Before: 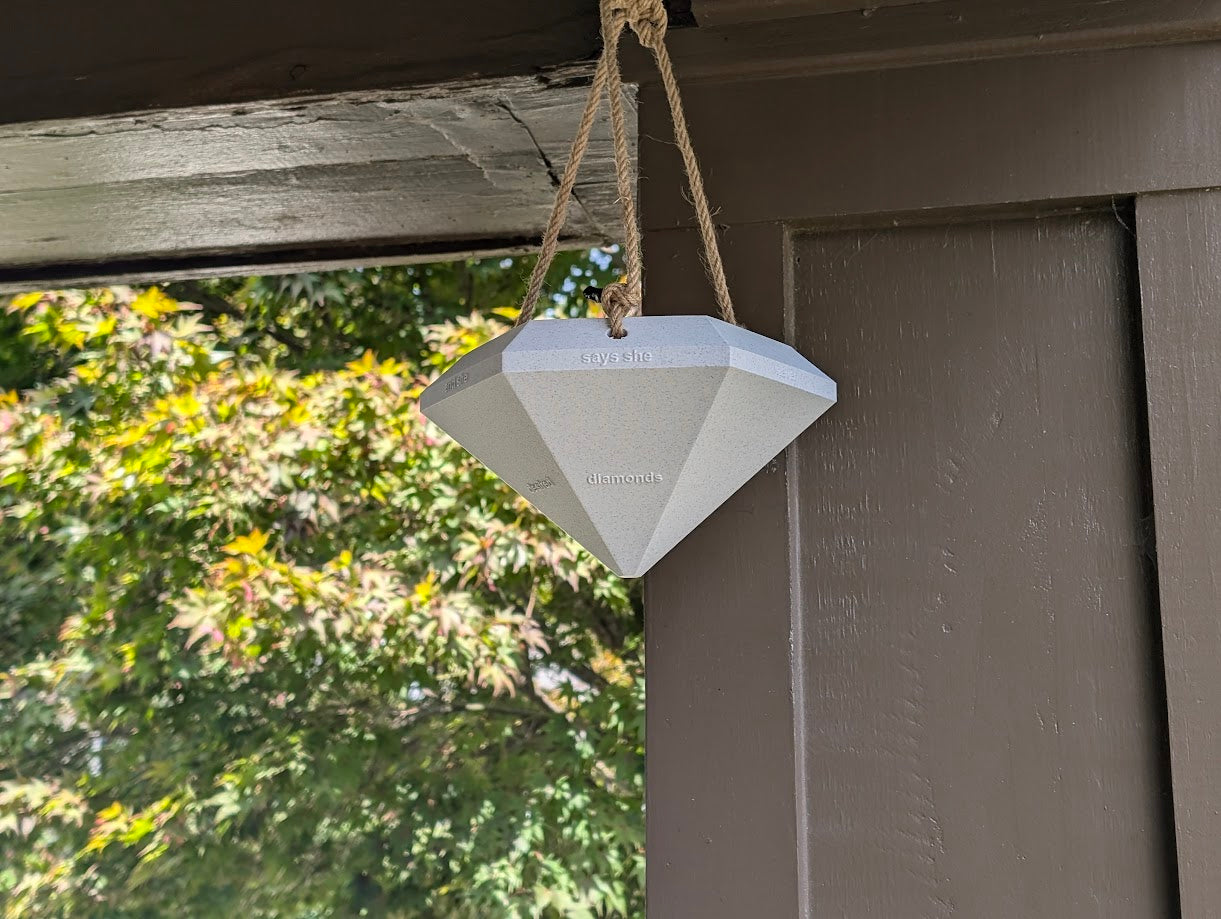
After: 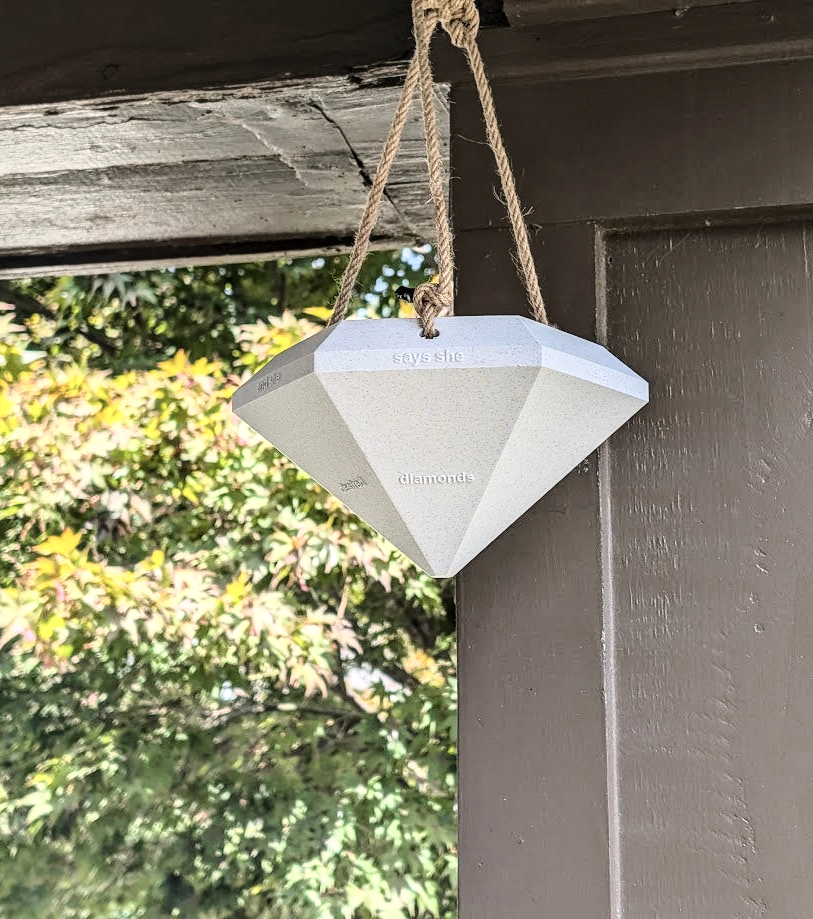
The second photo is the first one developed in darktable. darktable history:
crop: left 15.419%, right 17.914%
base curve: curves: ch0 [(0, 0) (0.028, 0.03) (0.121, 0.232) (0.46, 0.748) (0.859, 0.968) (1, 1)]
contrast brightness saturation: contrast 0.06, brightness -0.01, saturation -0.23
local contrast: on, module defaults
